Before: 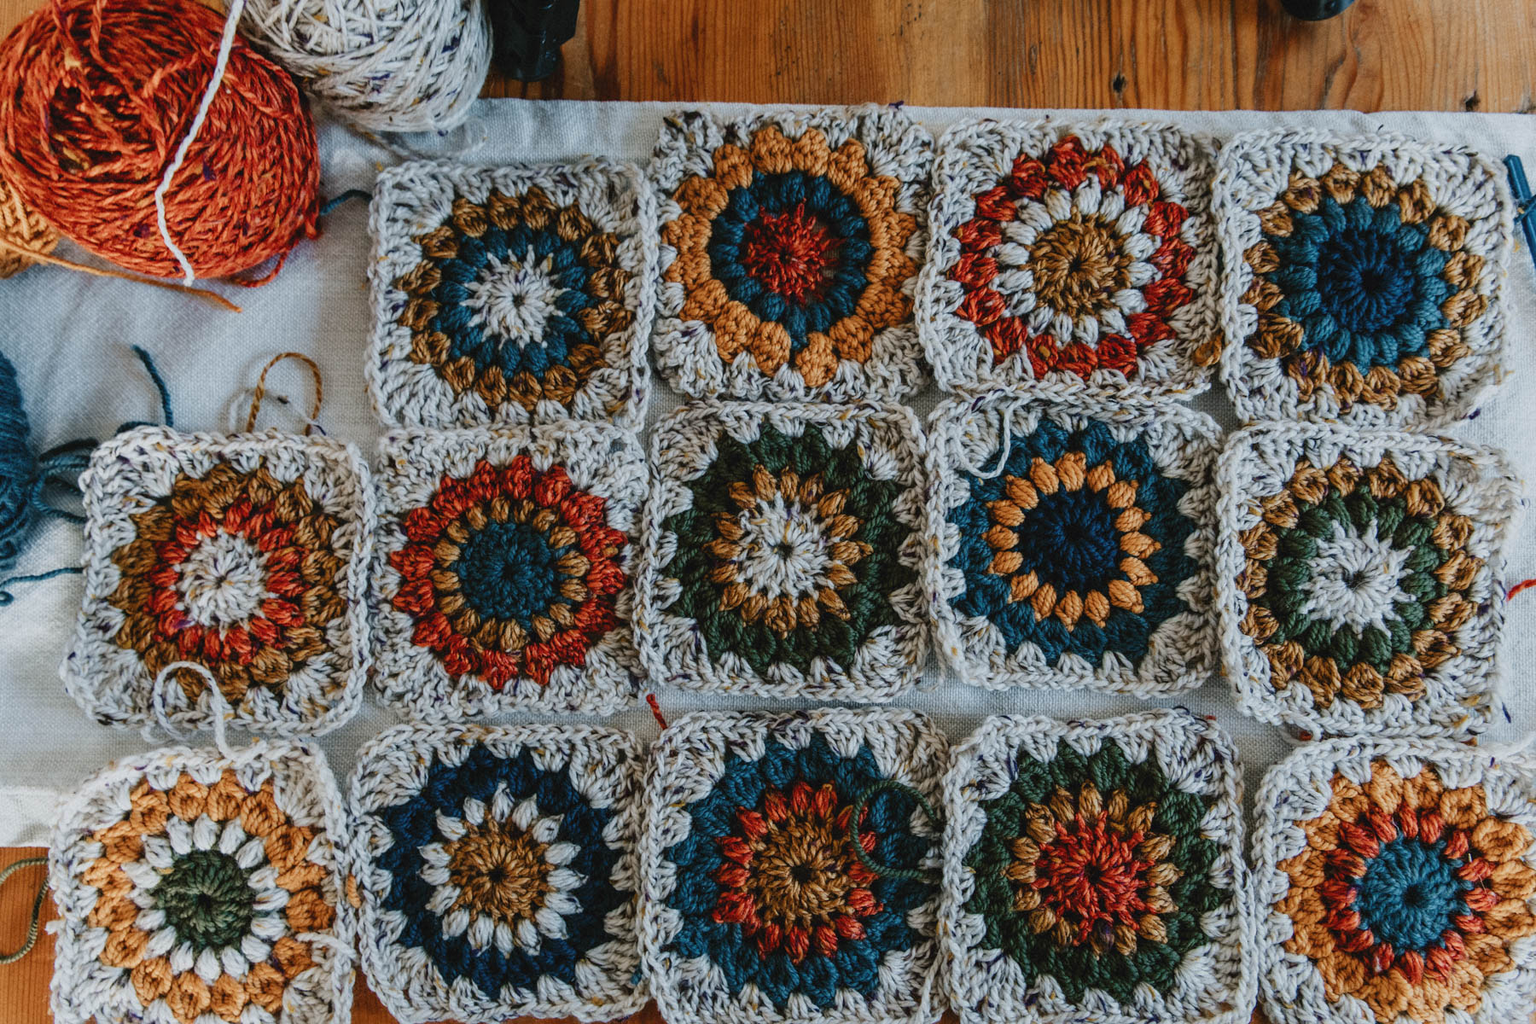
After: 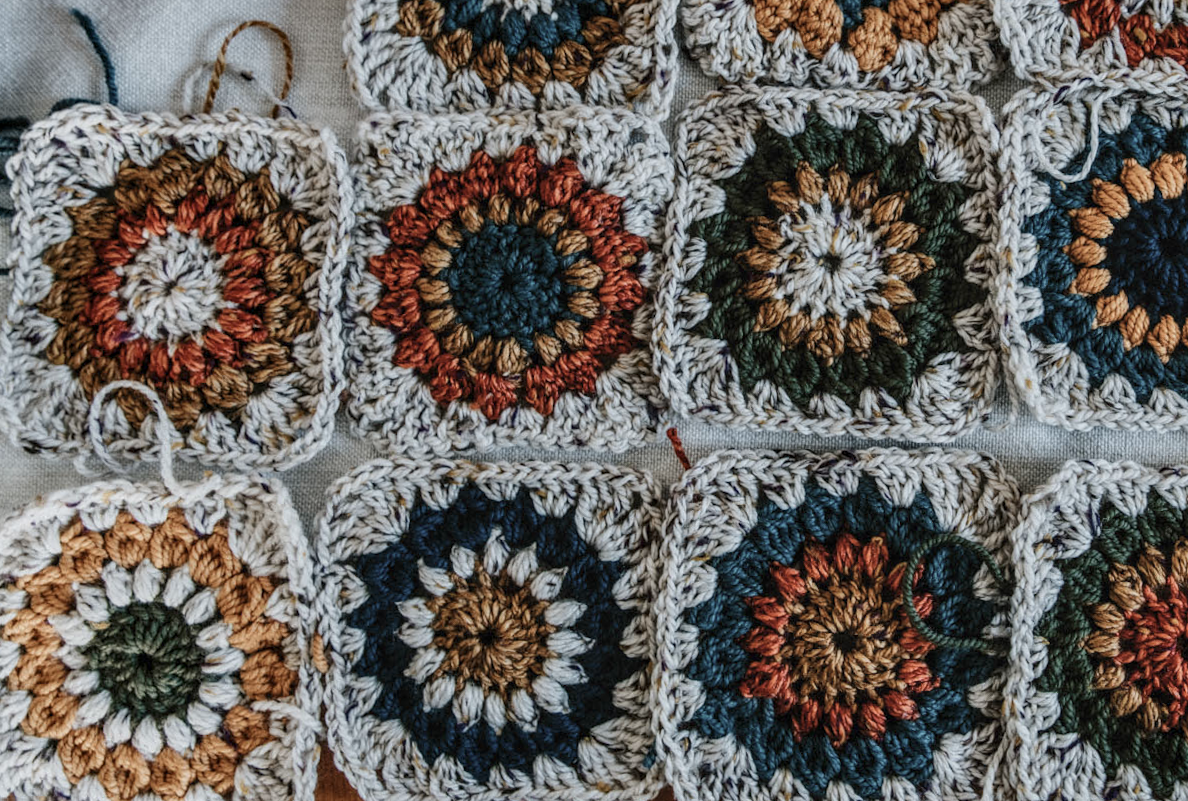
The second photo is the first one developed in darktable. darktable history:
contrast brightness saturation: contrast 0.099, saturation -0.283
local contrast: on, module defaults
crop and rotate: angle -0.97°, left 3.702%, top 31.501%, right 28.619%
shadows and highlights: low approximation 0.01, soften with gaussian
